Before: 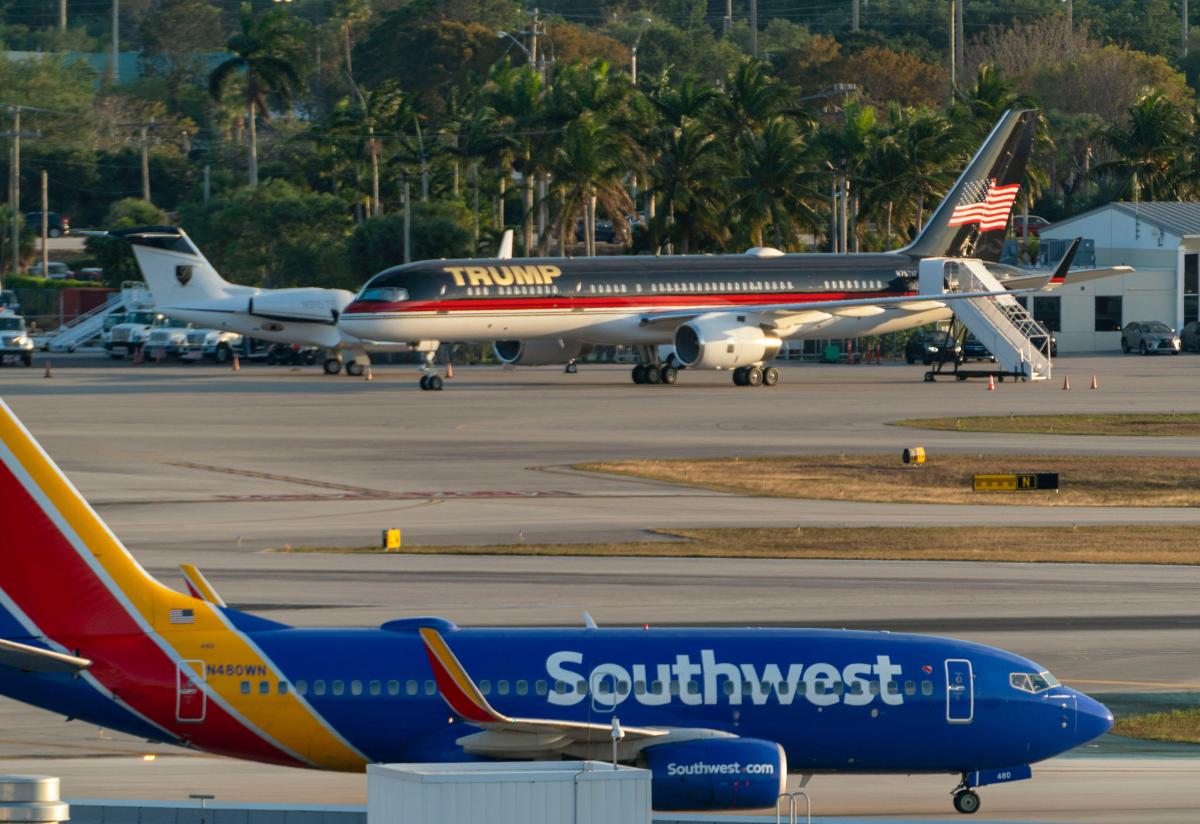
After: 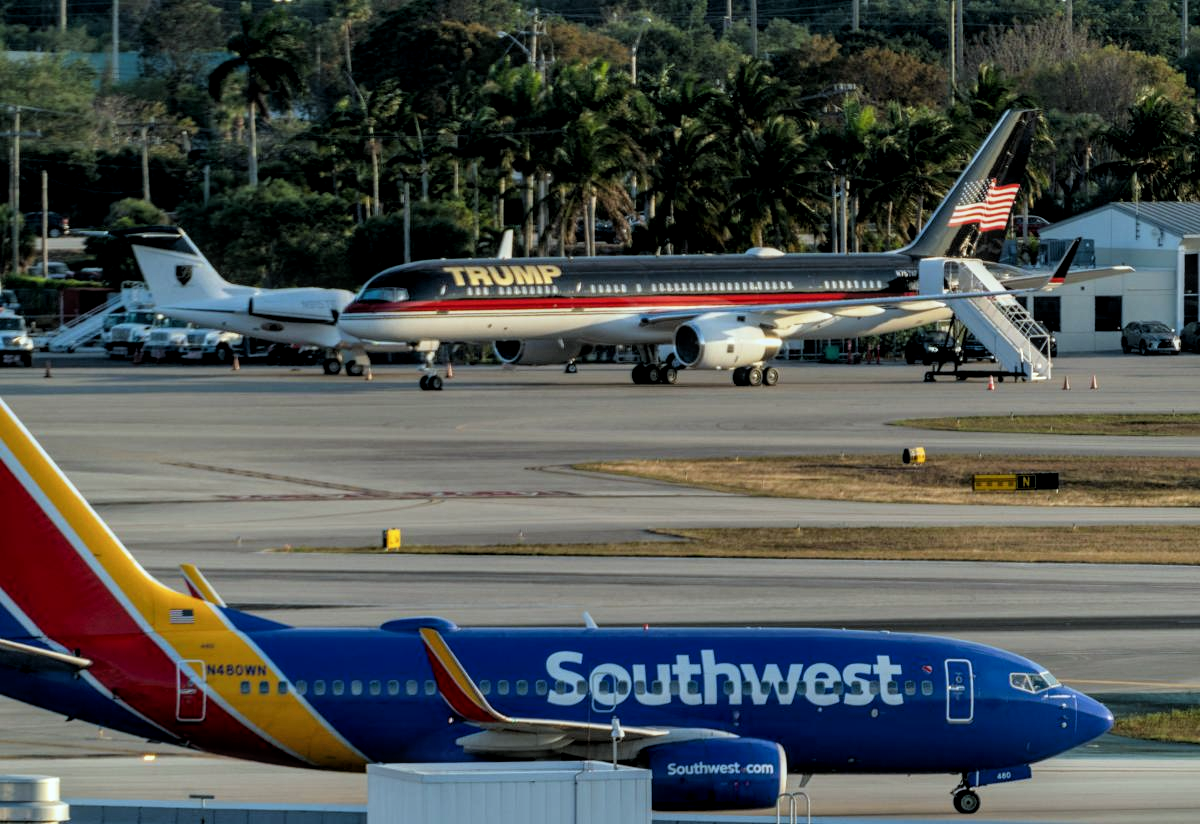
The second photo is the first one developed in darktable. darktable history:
local contrast: on, module defaults
white balance: red 0.925, blue 1.046
filmic rgb: black relative exposure -4.91 EV, white relative exposure 2.84 EV, hardness 3.7
